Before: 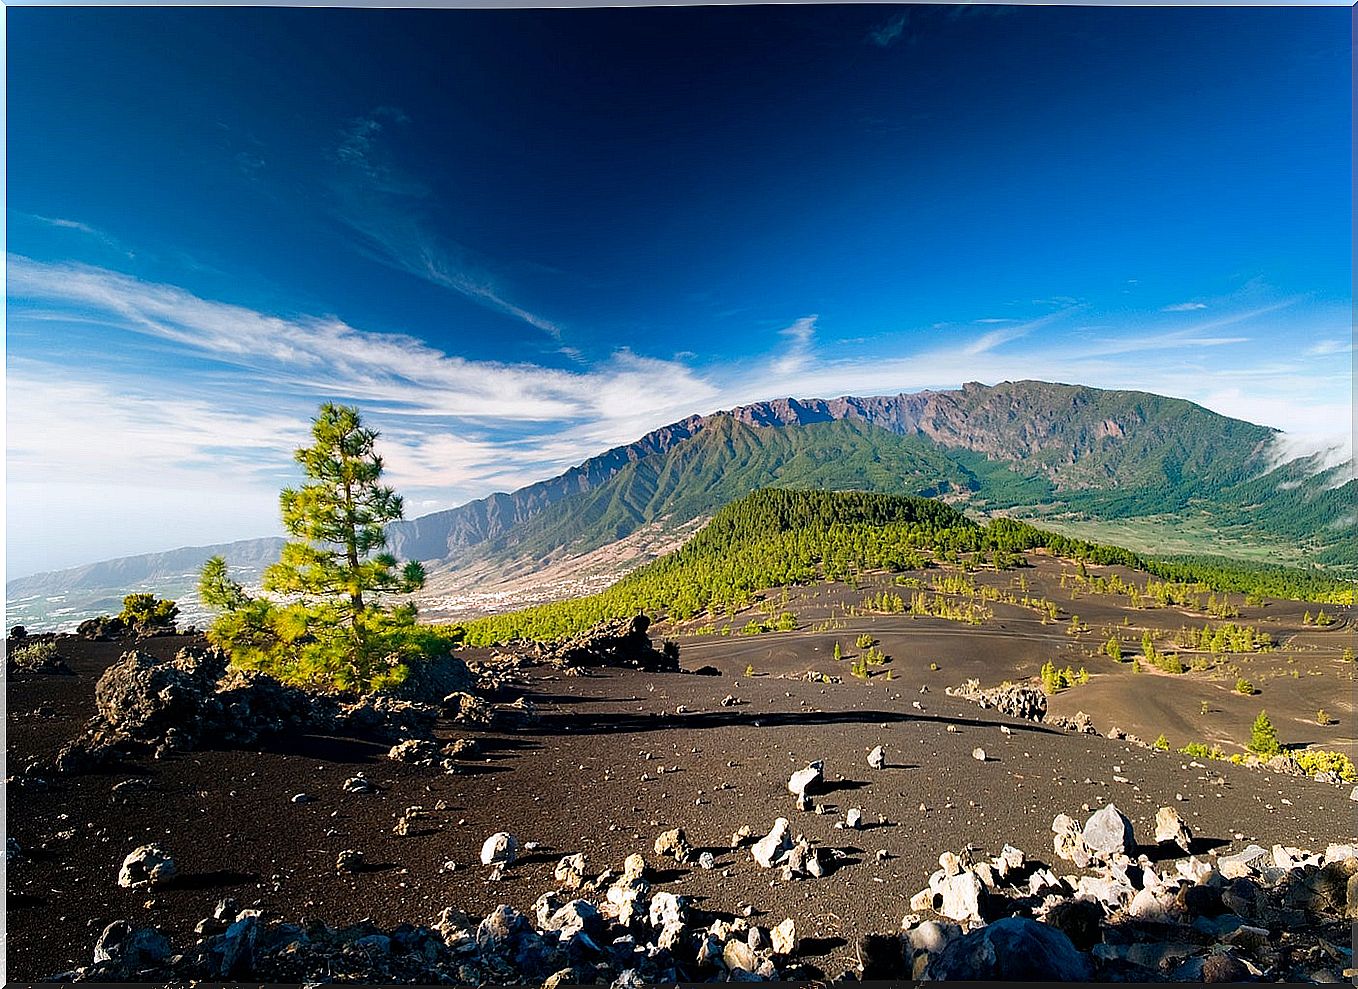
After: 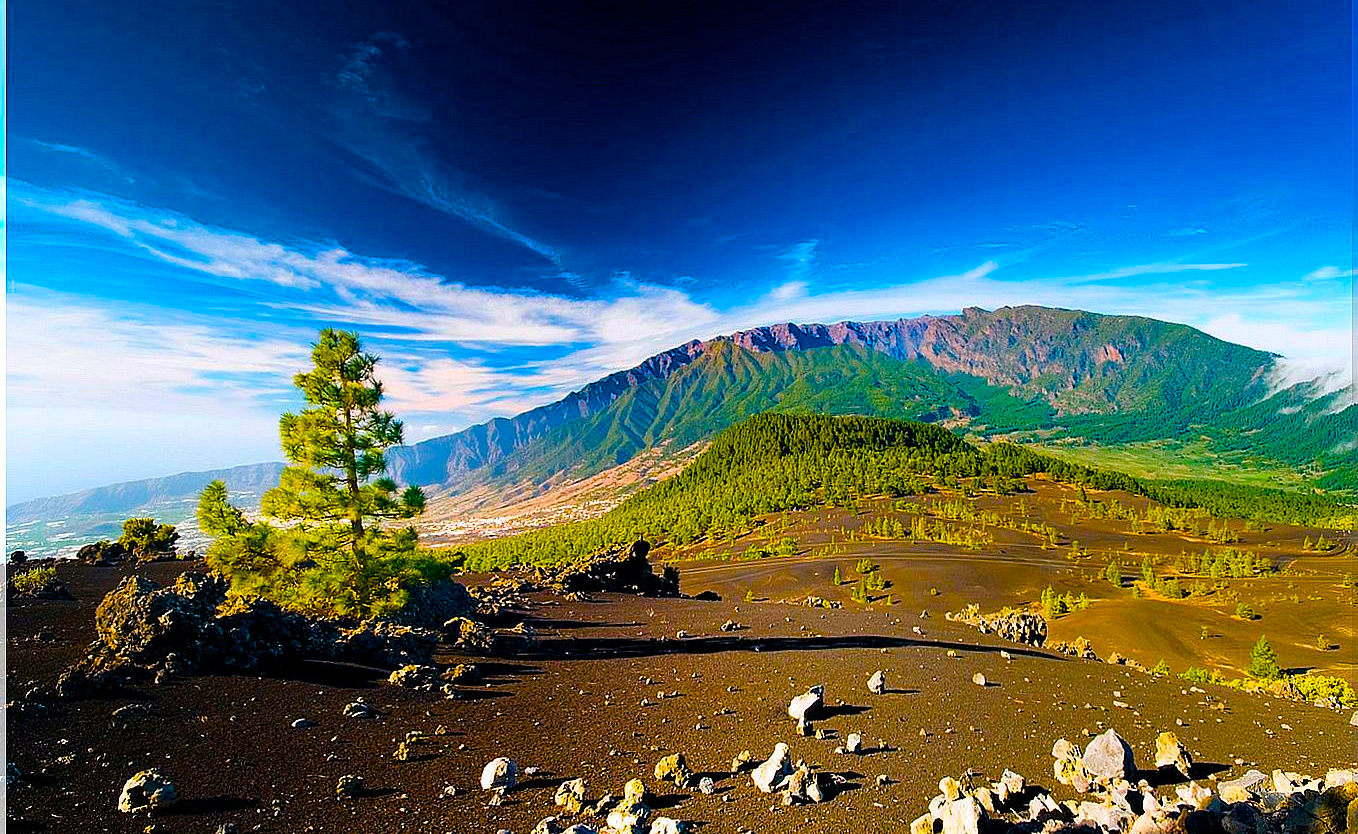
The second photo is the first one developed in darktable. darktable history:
crop: top 7.596%, bottom 8.026%
color balance rgb: linear chroma grading › global chroma 7.01%, perceptual saturation grading › global saturation 64.651%, perceptual saturation grading › highlights 58.959%, perceptual saturation grading › mid-tones 49.421%, perceptual saturation grading › shadows 50.2%, global vibrance 20%
